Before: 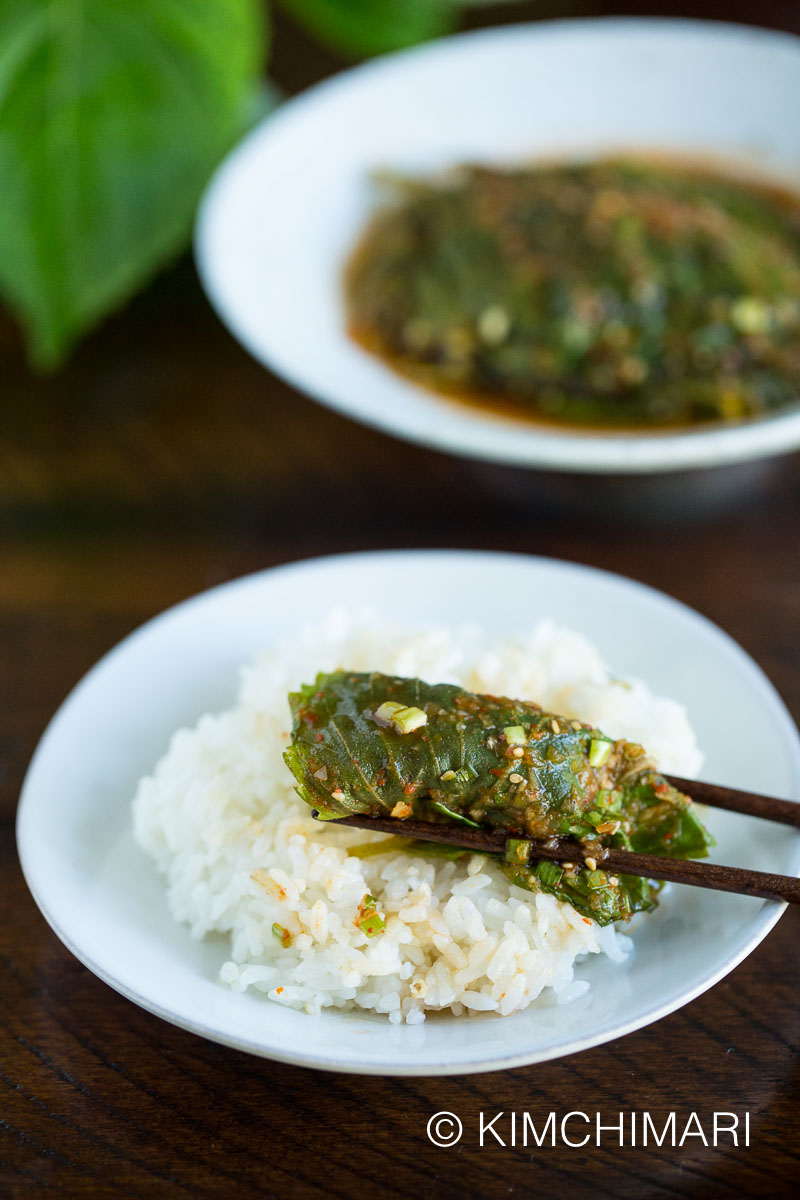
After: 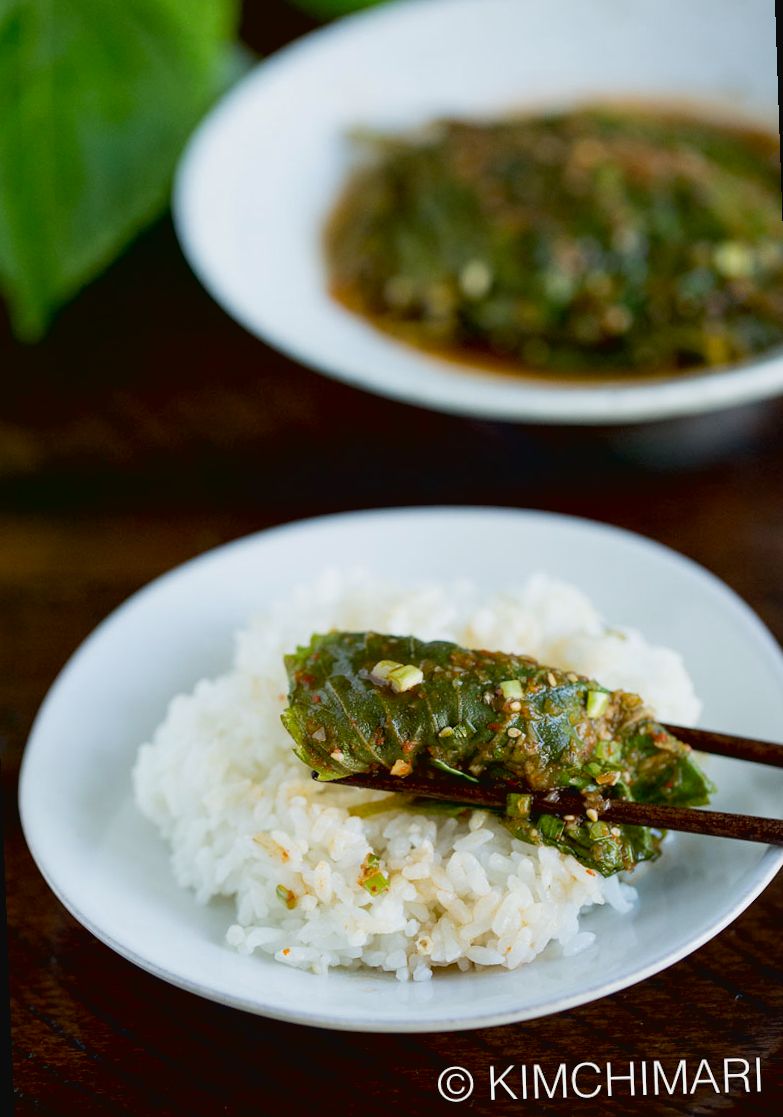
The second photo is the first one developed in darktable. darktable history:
contrast brightness saturation: contrast -0.08, brightness -0.04, saturation -0.11
rotate and perspective: rotation -2.12°, lens shift (vertical) 0.009, lens shift (horizontal) -0.008, automatic cropping original format, crop left 0.036, crop right 0.964, crop top 0.05, crop bottom 0.959
exposure: black level correction 0.016, exposure -0.009 EV, compensate highlight preservation false
